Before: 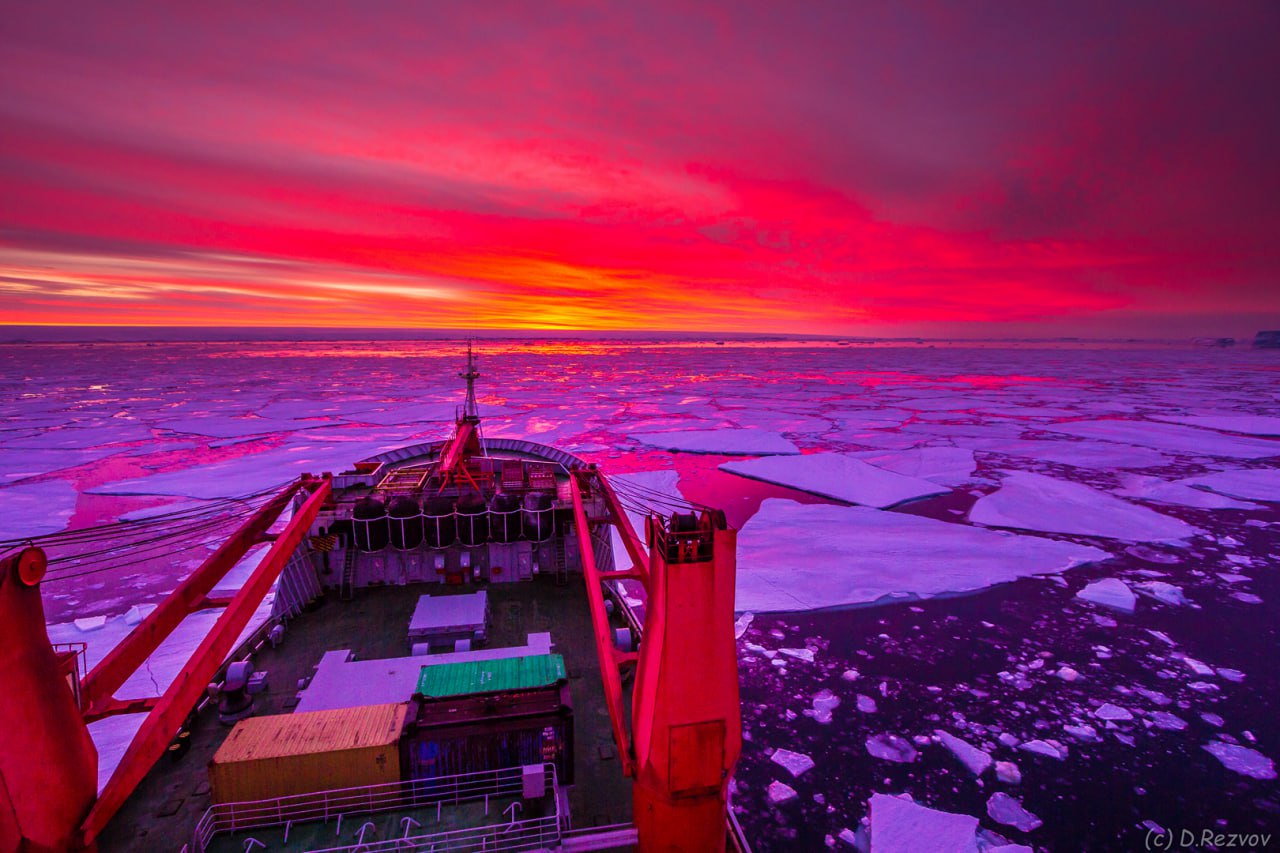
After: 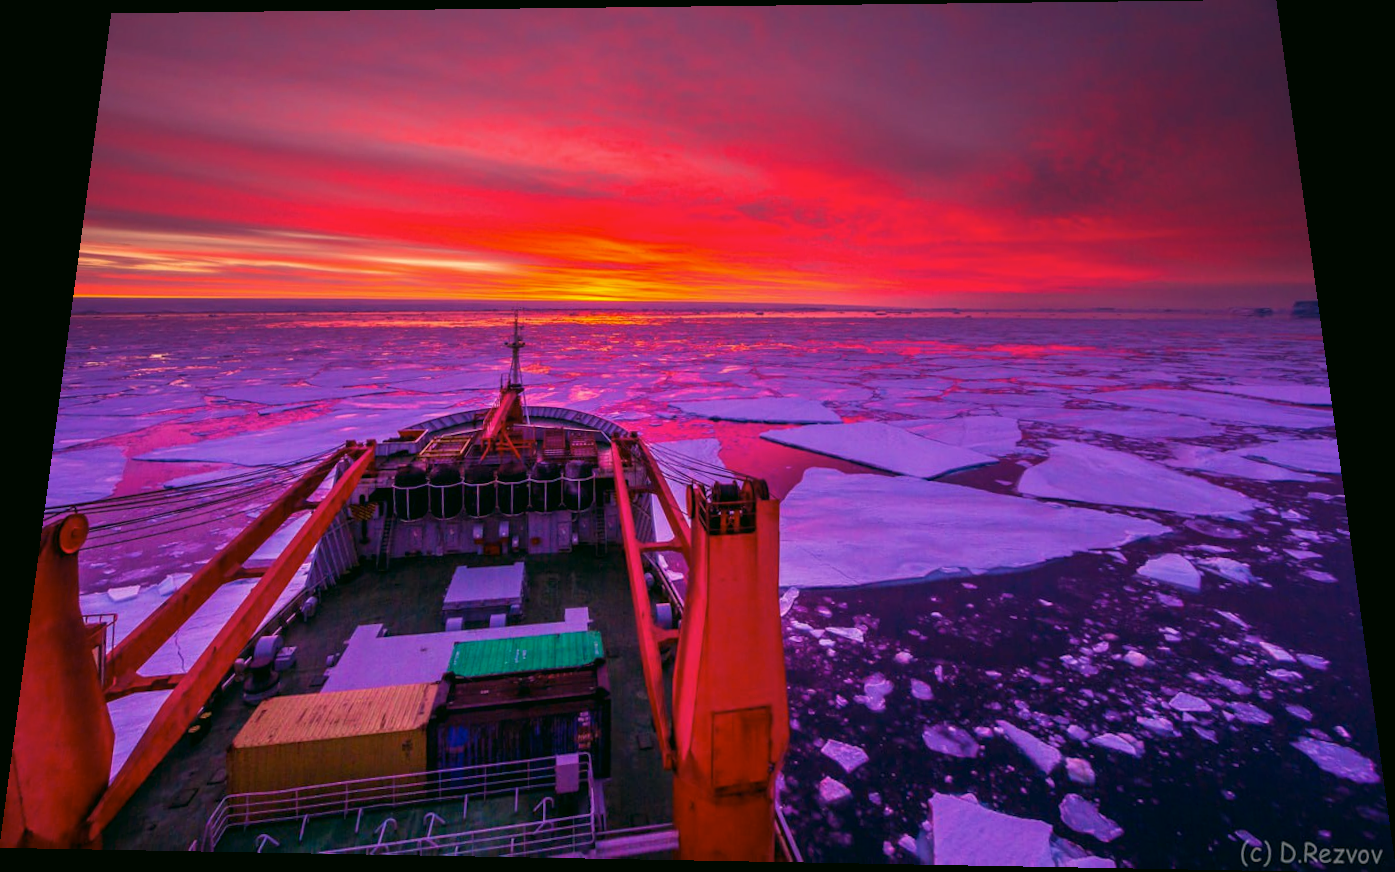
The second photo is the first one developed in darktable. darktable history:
color correction: highlights a* -0.482, highlights b* 9.48, shadows a* -9.48, shadows b* 0.803
rotate and perspective: rotation 0.128°, lens shift (vertical) -0.181, lens shift (horizontal) -0.044, shear 0.001, automatic cropping off
